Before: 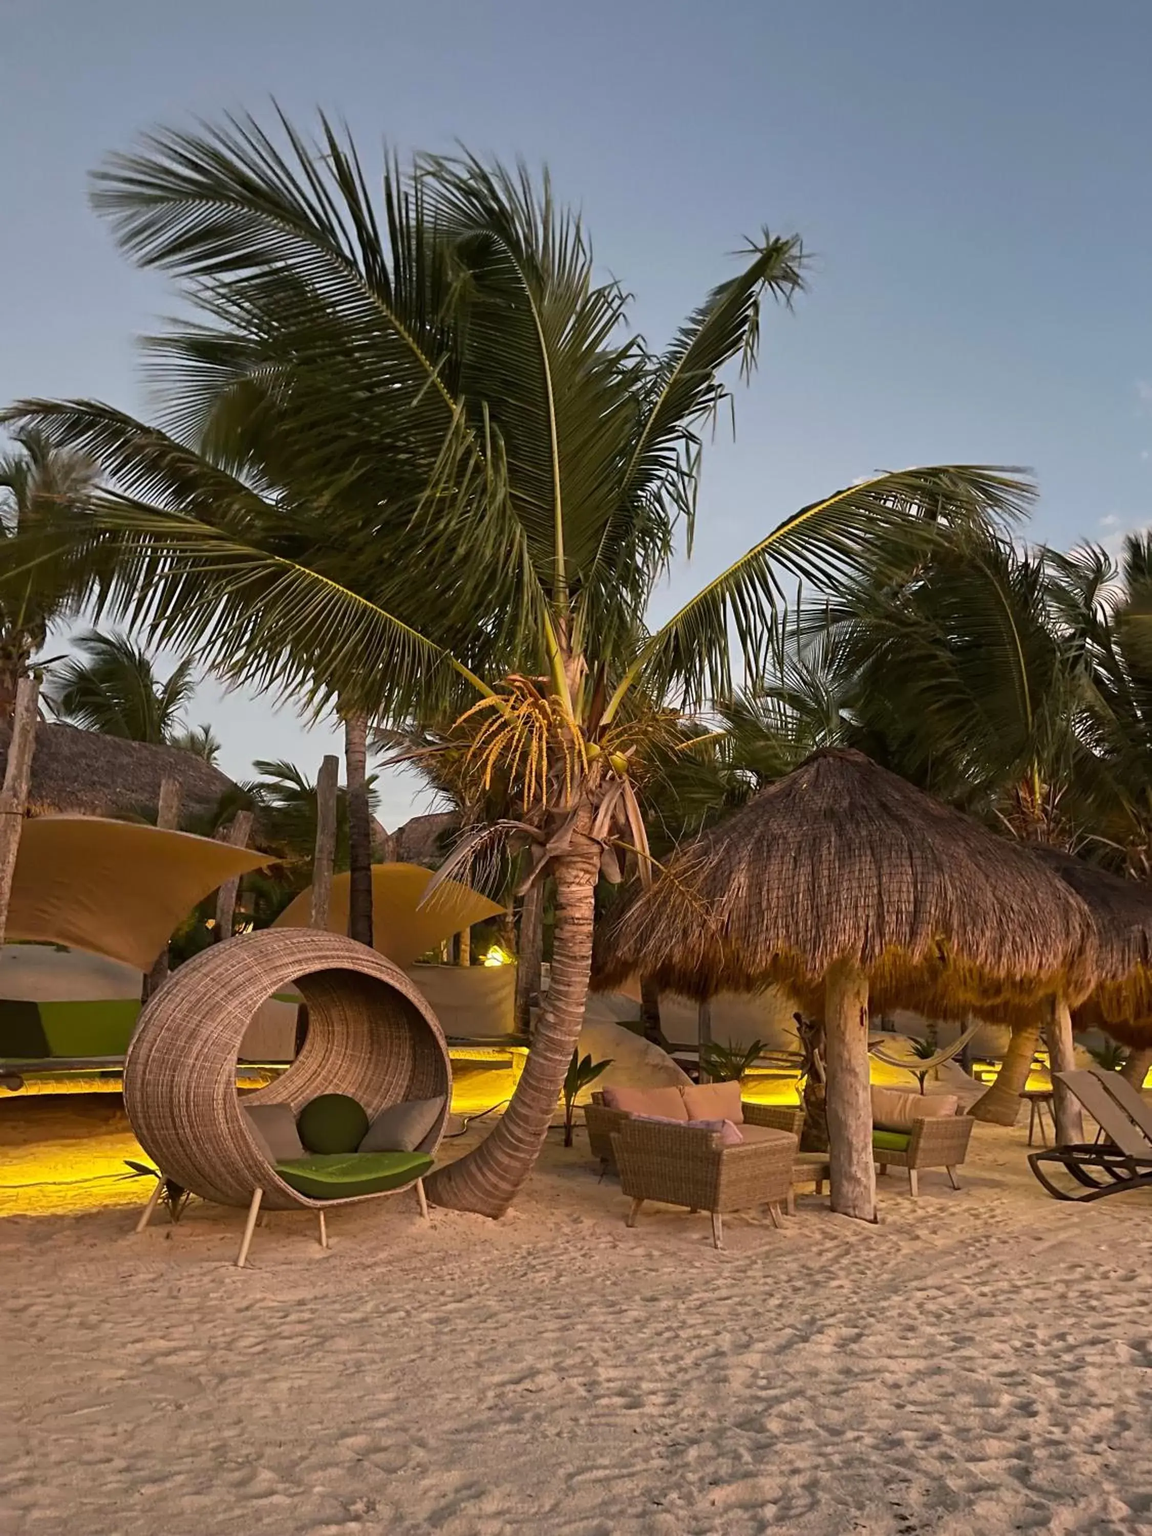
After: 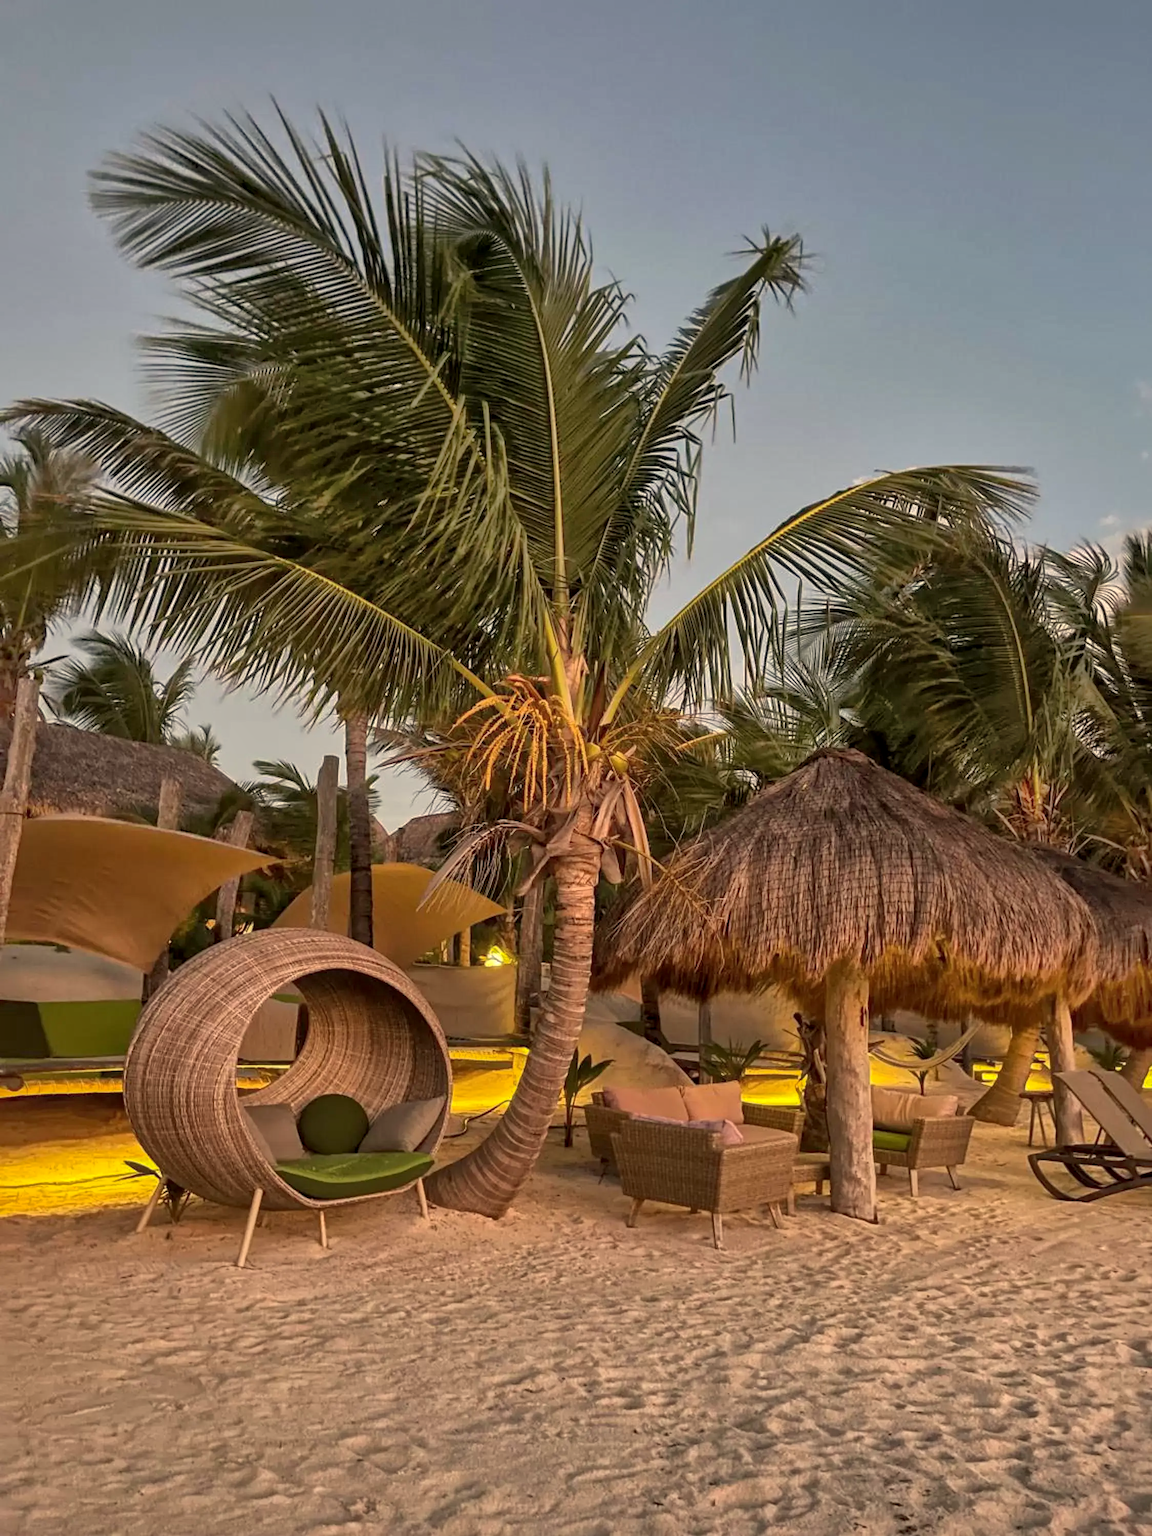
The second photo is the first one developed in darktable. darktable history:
shadows and highlights: shadows 60, highlights -60
local contrast: detail 130%
white balance: red 1.045, blue 0.932
